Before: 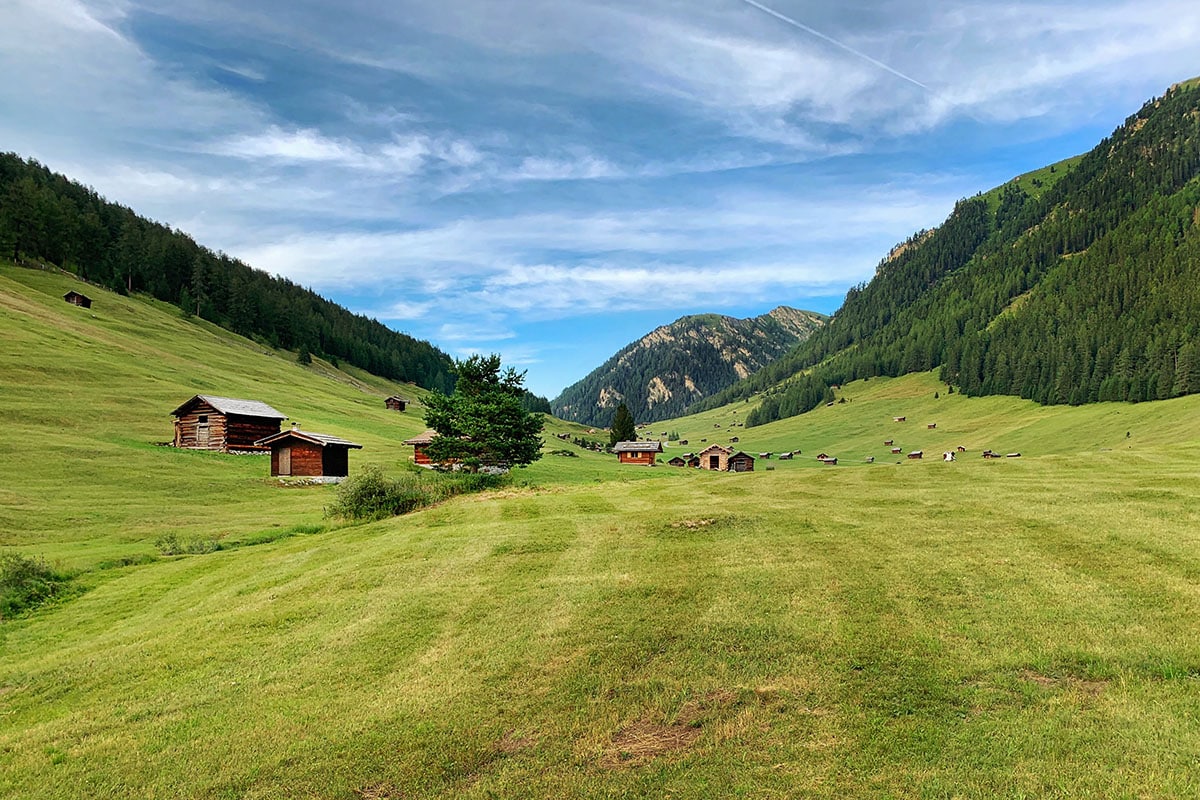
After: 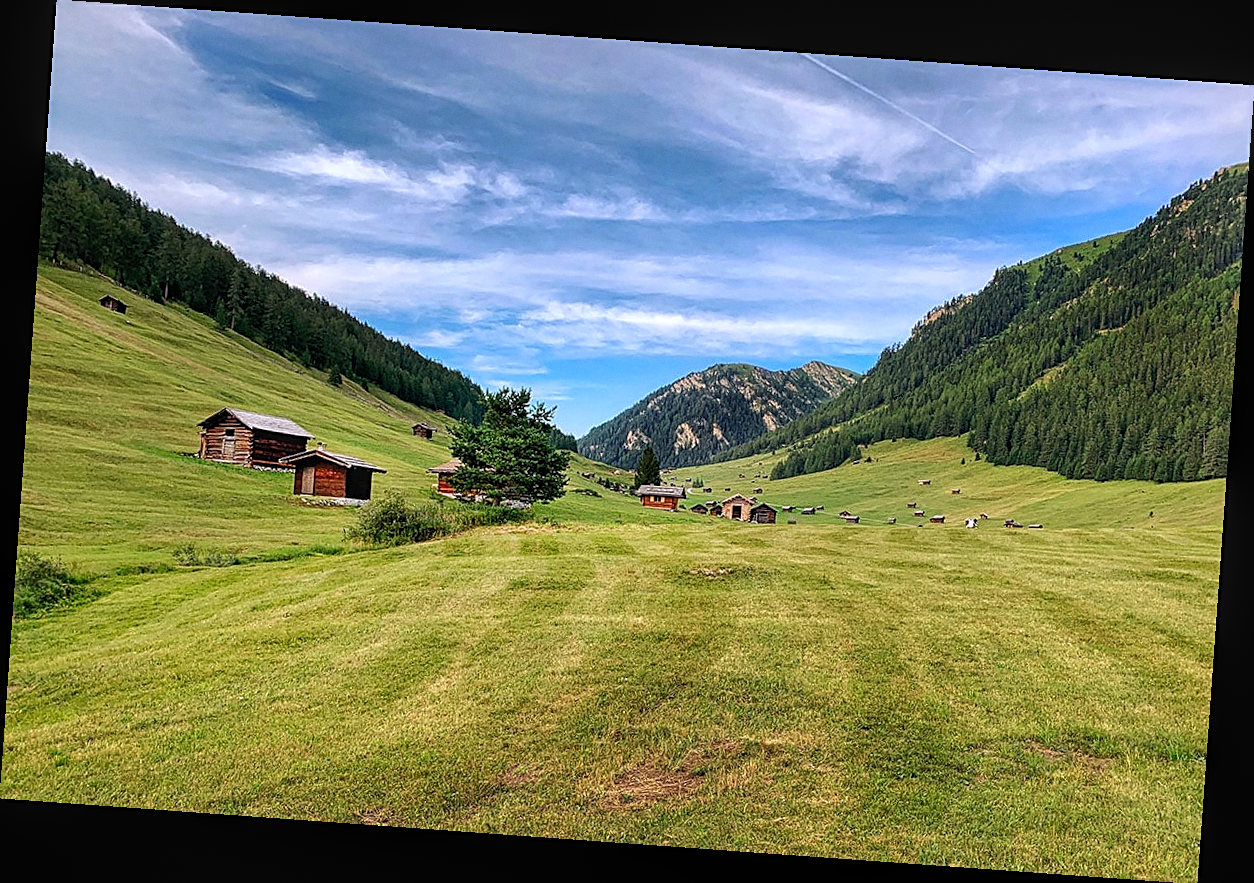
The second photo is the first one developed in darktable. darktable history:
rotate and perspective: rotation 4.1°, automatic cropping off
white balance: red 1.05, blue 1.072
sharpen: on, module defaults
local contrast: on, module defaults
grain: coarseness 14.57 ISO, strength 8.8%
